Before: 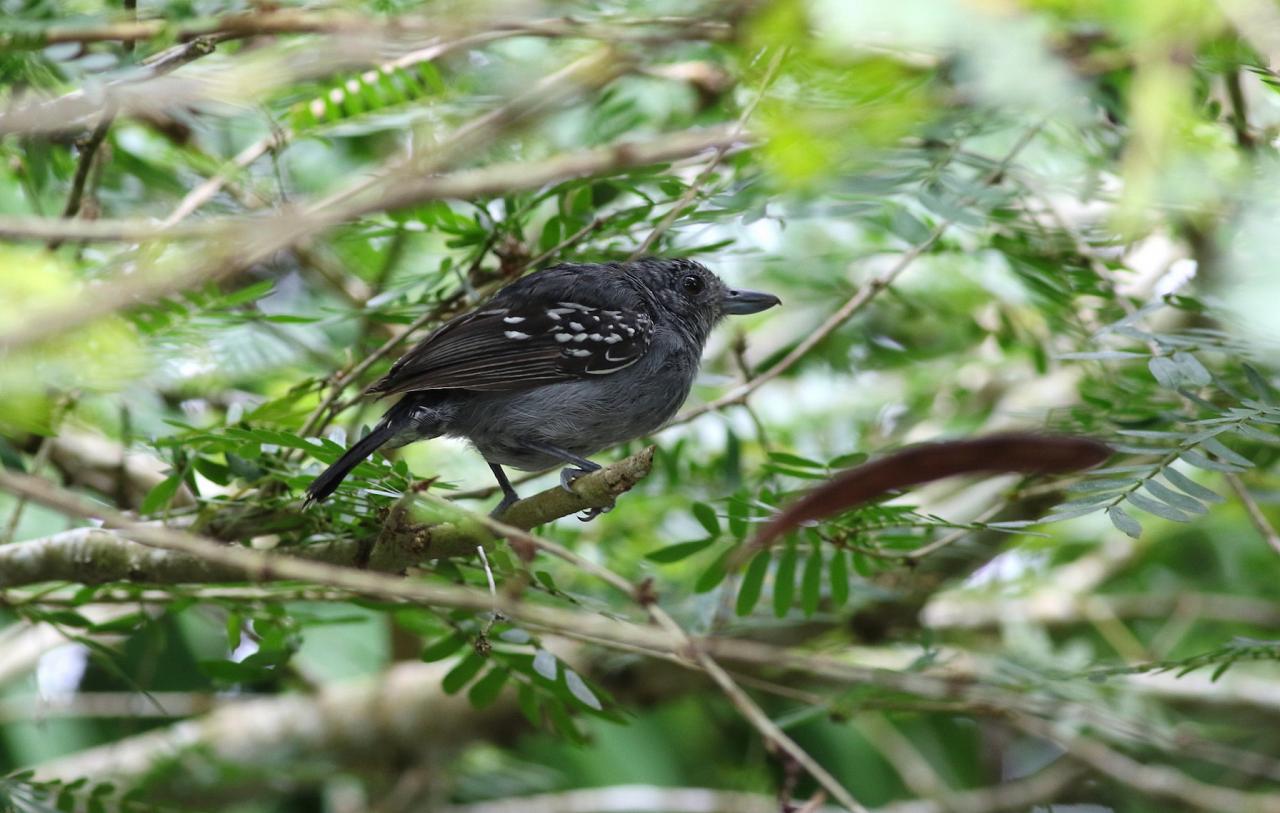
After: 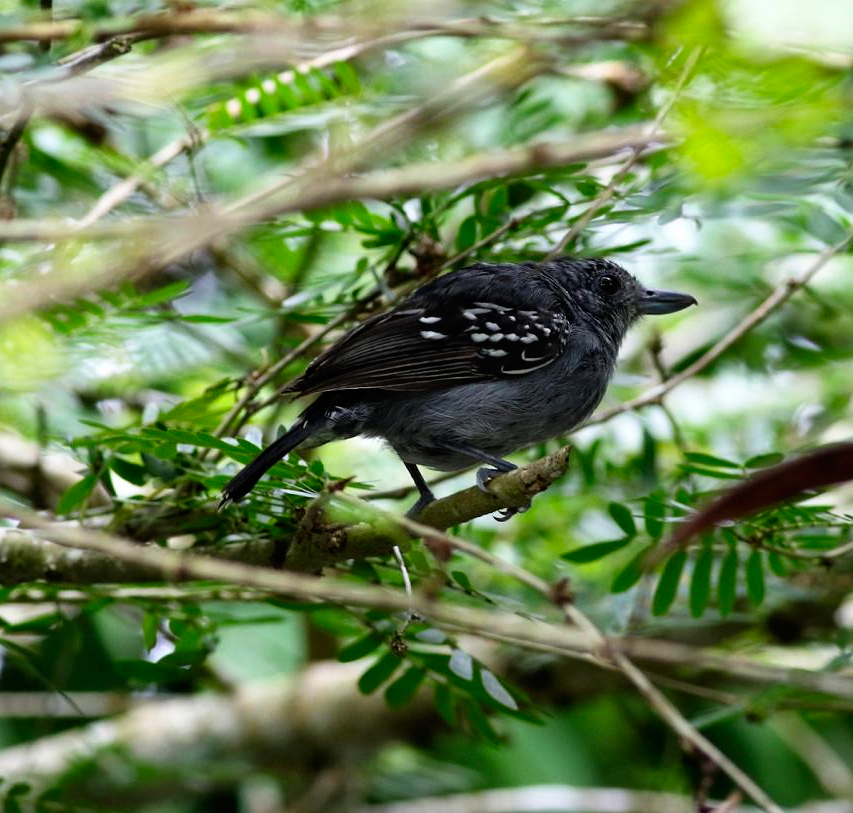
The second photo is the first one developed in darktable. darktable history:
crop and rotate: left 6.617%, right 26.717%
tone curve: curves: ch0 [(0, 0) (0.003, 0) (0.011, 0.001) (0.025, 0.003) (0.044, 0.006) (0.069, 0.009) (0.1, 0.013) (0.136, 0.032) (0.177, 0.067) (0.224, 0.121) (0.277, 0.185) (0.335, 0.255) (0.399, 0.333) (0.468, 0.417) (0.543, 0.508) (0.623, 0.606) (0.709, 0.71) (0.801, 0.819) (0.898, 0.926) (1, 1)], preserve colors none
